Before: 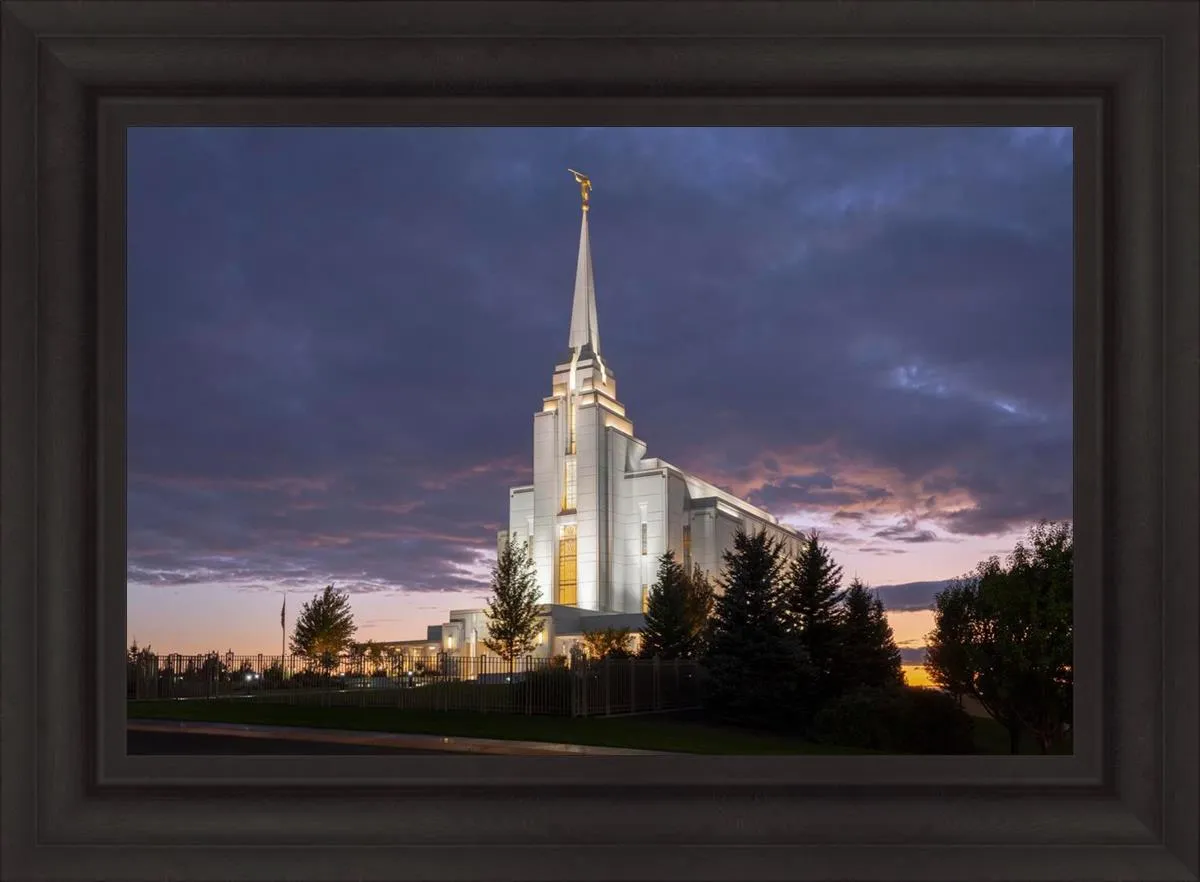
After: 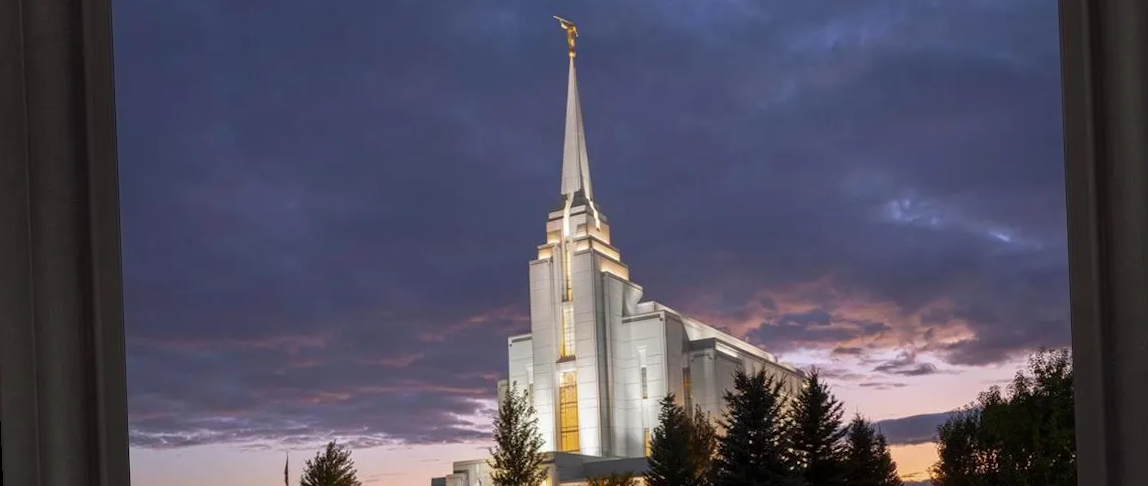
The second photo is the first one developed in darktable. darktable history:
crop: left 1.744%, top 19.225%, right 5.069%, bottom 28.357%
rotate and perspective: rotation -2.29°, automatic cropping off
